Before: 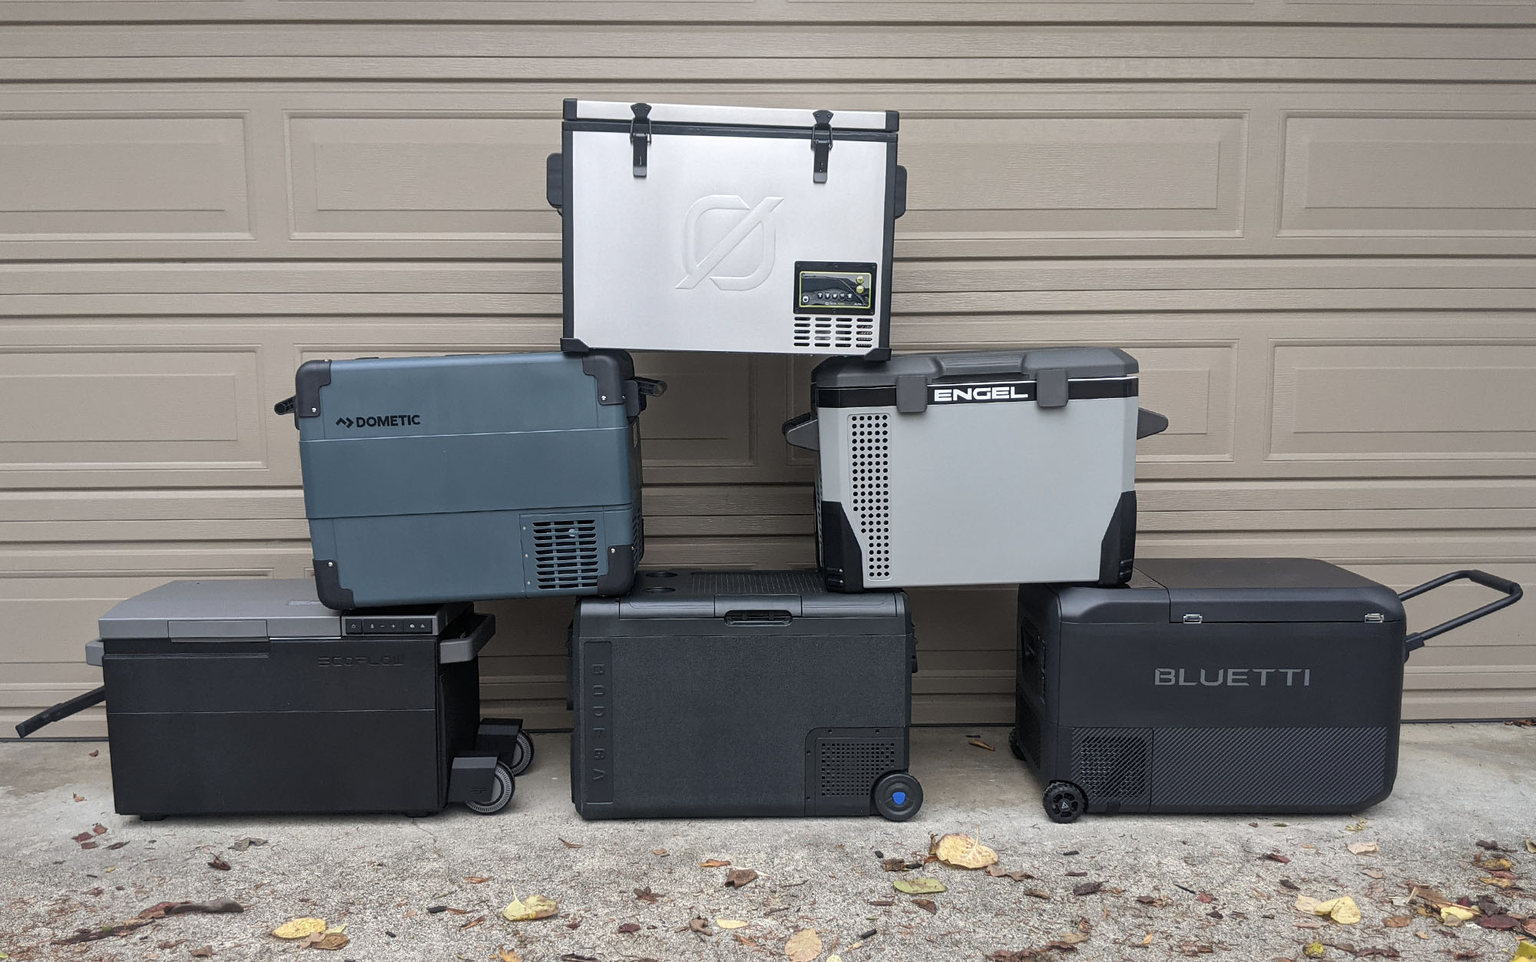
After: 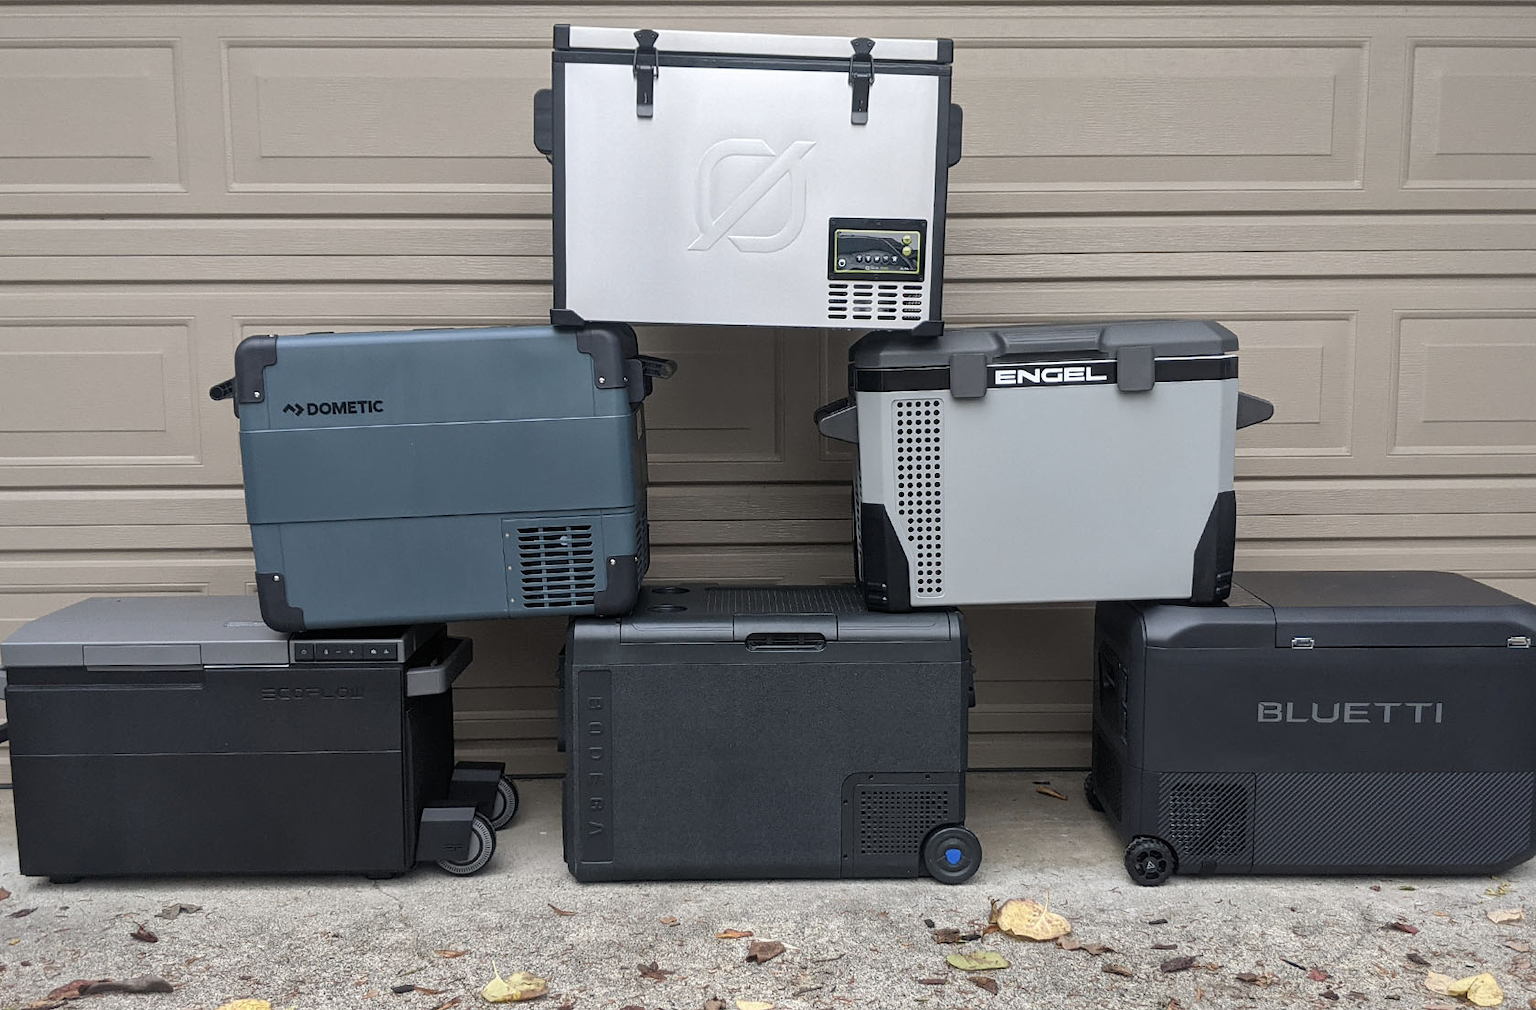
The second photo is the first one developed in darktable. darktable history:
color balance rgb: on, module defaults
crop: left 6.446%, top 8.188%, right 9.538%, bottom 3.548%
